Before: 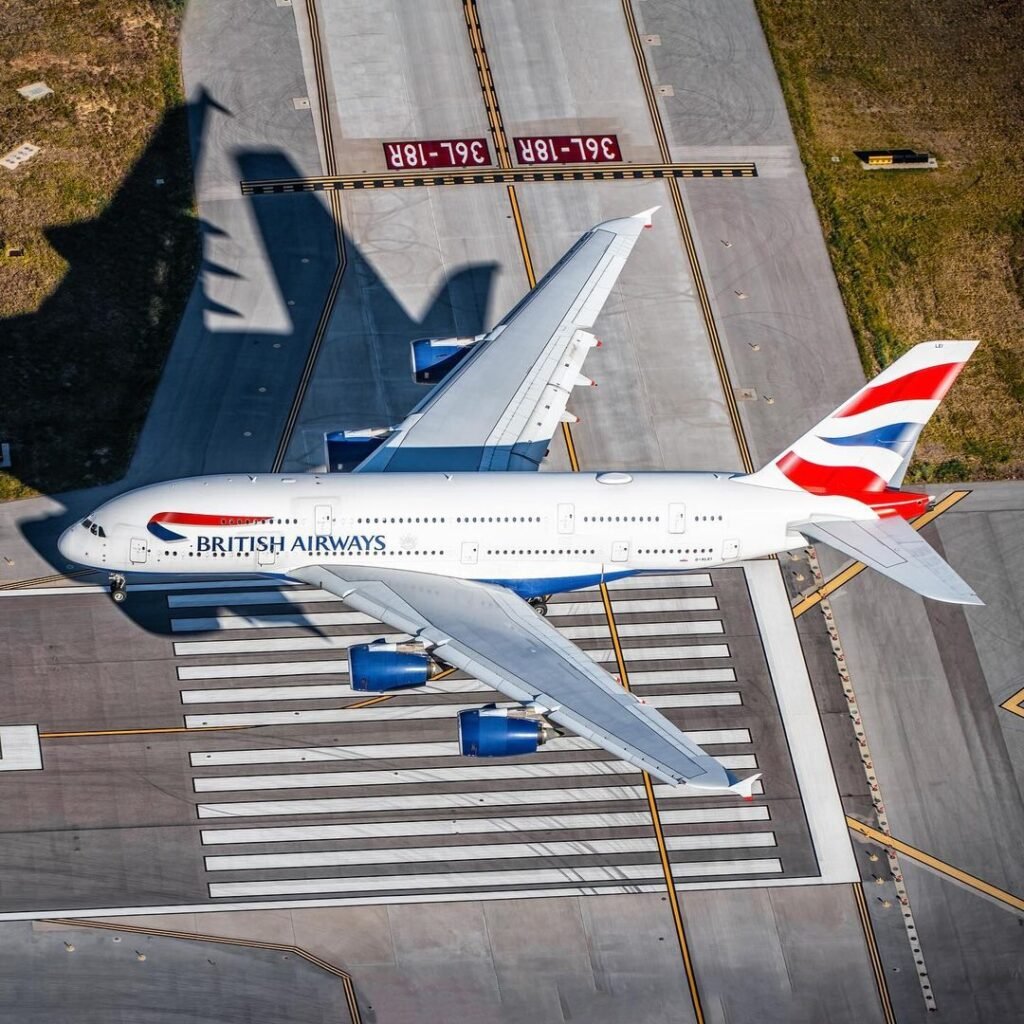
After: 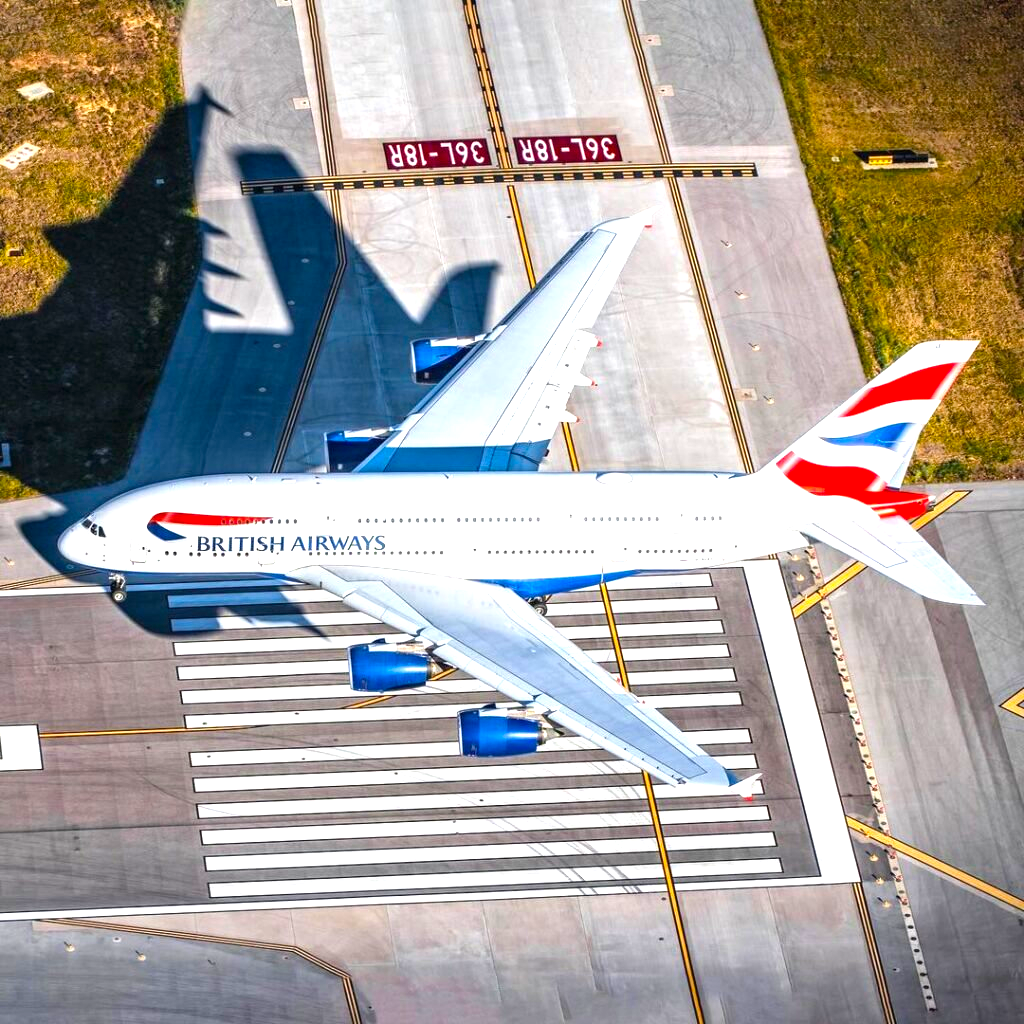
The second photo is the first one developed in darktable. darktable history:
color balance rgb: perceptual saturation grading › global saturation 25%, global vibrance 20%
exposure: black level correction 0, exposure 1 EV, compensate exposure bias true, compensate highlight preservation false
